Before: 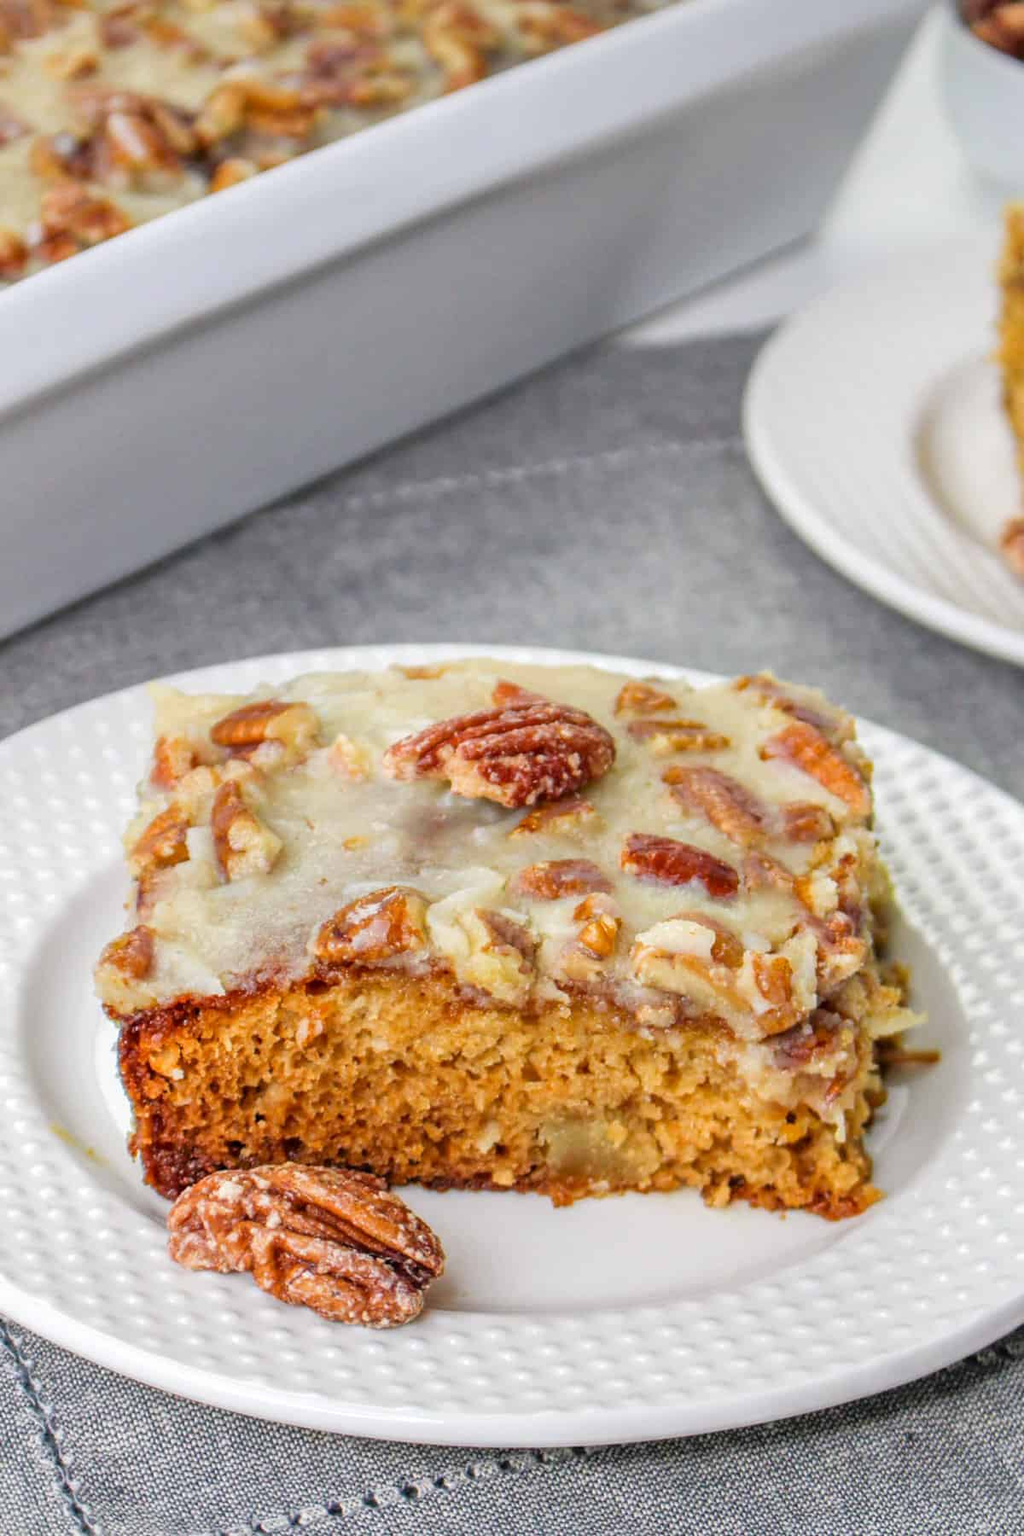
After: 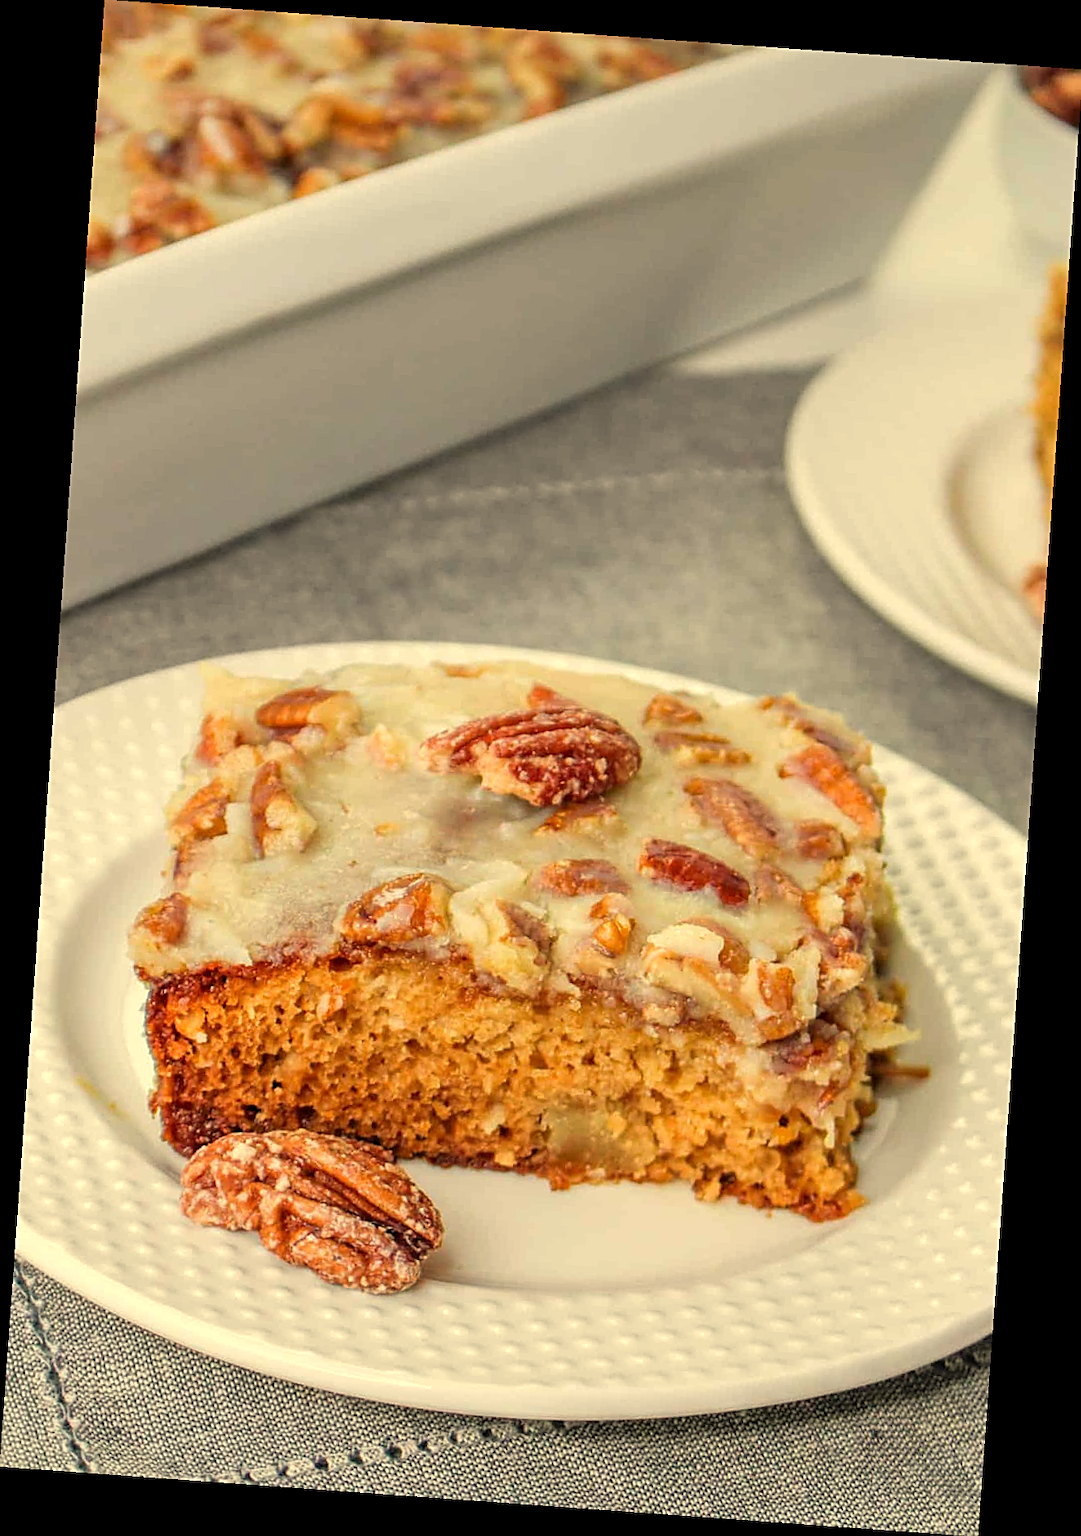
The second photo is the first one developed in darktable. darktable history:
rotate and perspective: rotation 4.1°, automatic cropping off
sharpen: on, module defaults
white balance: red 1.08, blue 0.791
